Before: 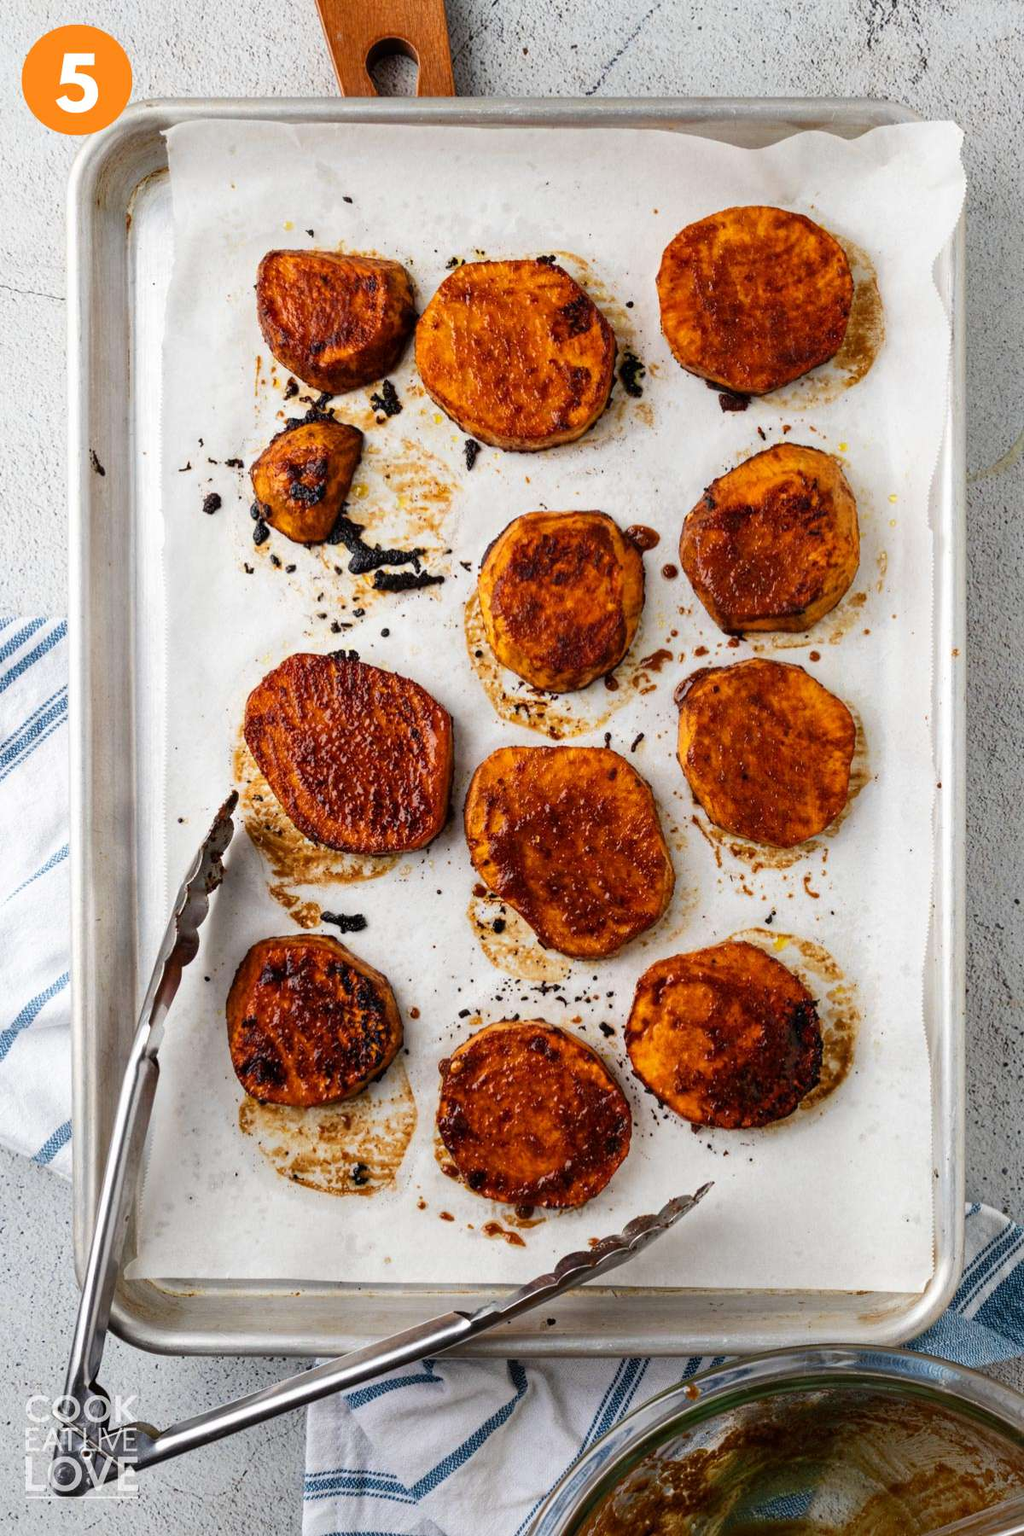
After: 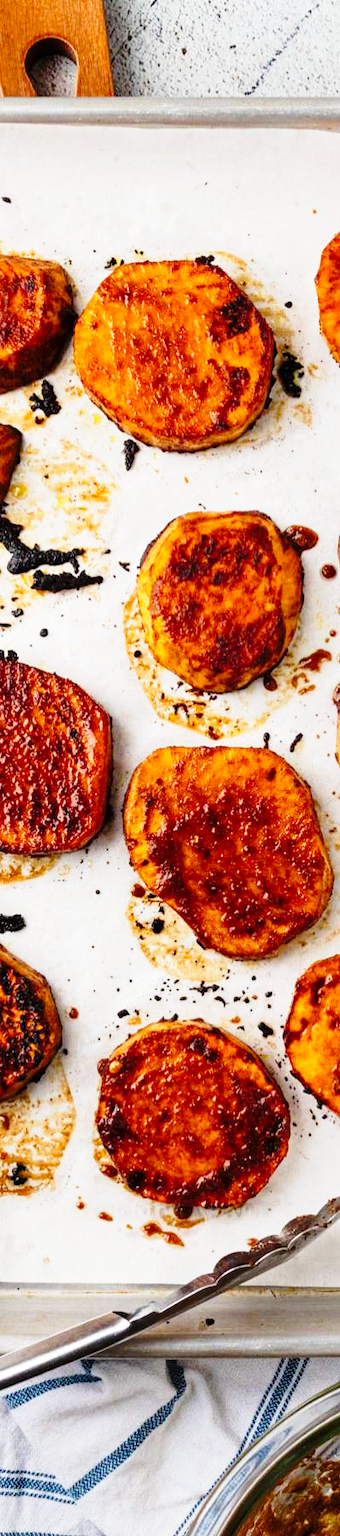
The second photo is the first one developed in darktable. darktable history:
crop: left 33.36%, right 33.36%
base curve: curves: ch0 [(0, 0) (0.028, 0.03) (0.121, 0.232) (0.46, 0.748) (0.859, 0.968) (1, 1)], preserve colors none
